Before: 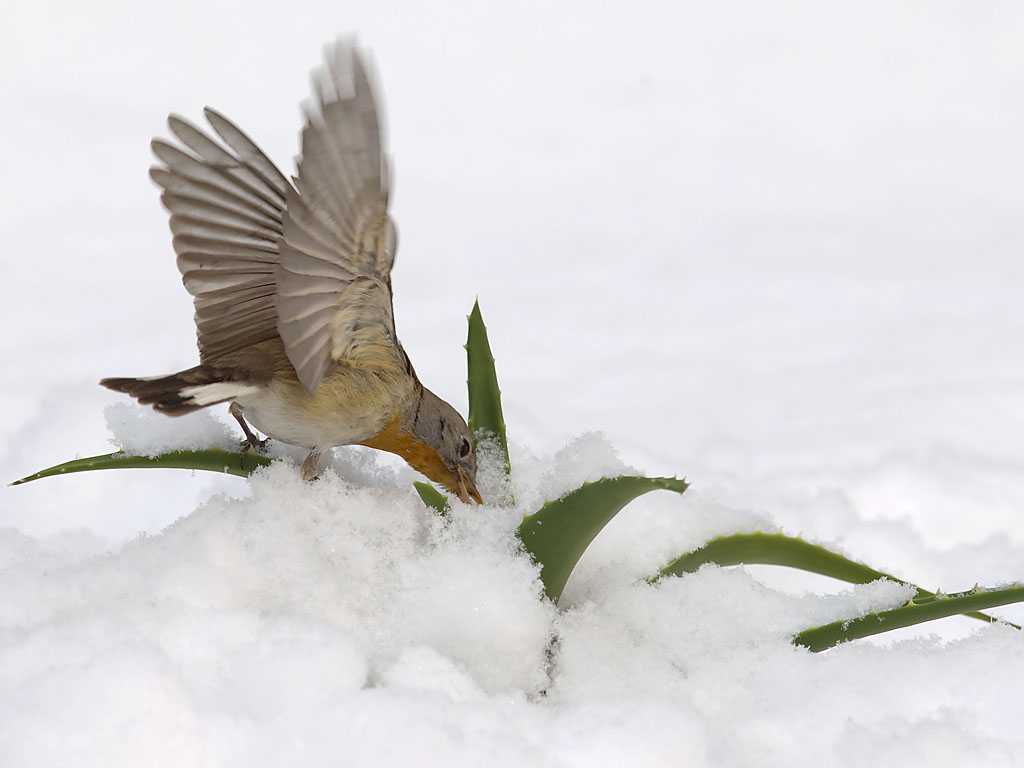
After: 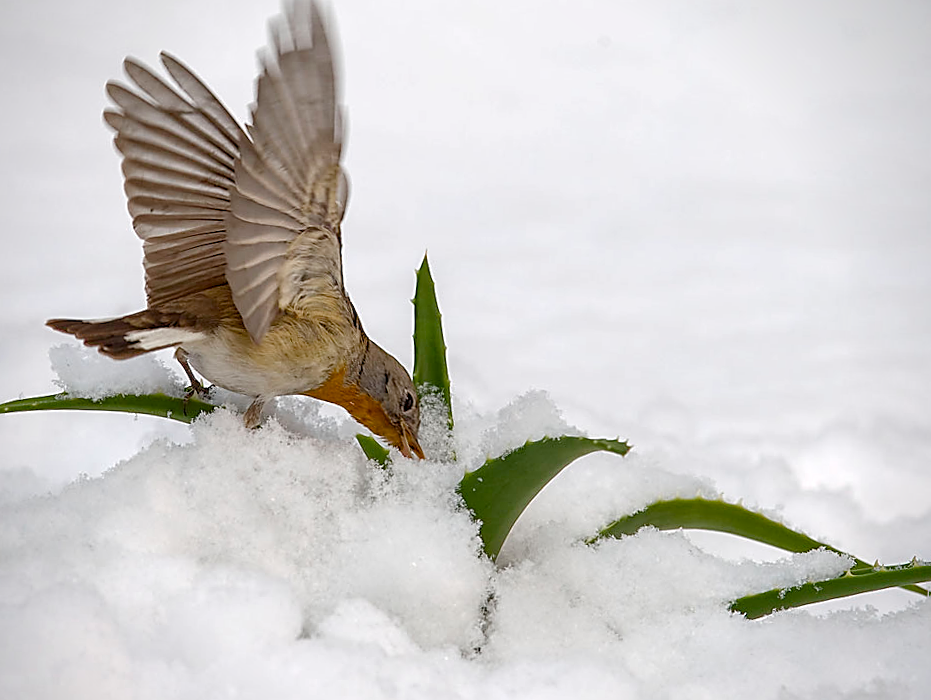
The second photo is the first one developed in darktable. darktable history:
local contrast: detail 130%
crop and rotate: angle -2.14°, left 3.14%, top 3.636%, right 1.447%, bottom 0.608%
color balance rgb: perceptual saturation grading › global saturation 20%, perceptual saturation grading › highlights -50.589%, perceptual saturation grading › shadows 30.174%, global vibrance 14.524%
vignetting: fall-off radius 61.07%, saturation 0.369
sharpen: amount 0.591
